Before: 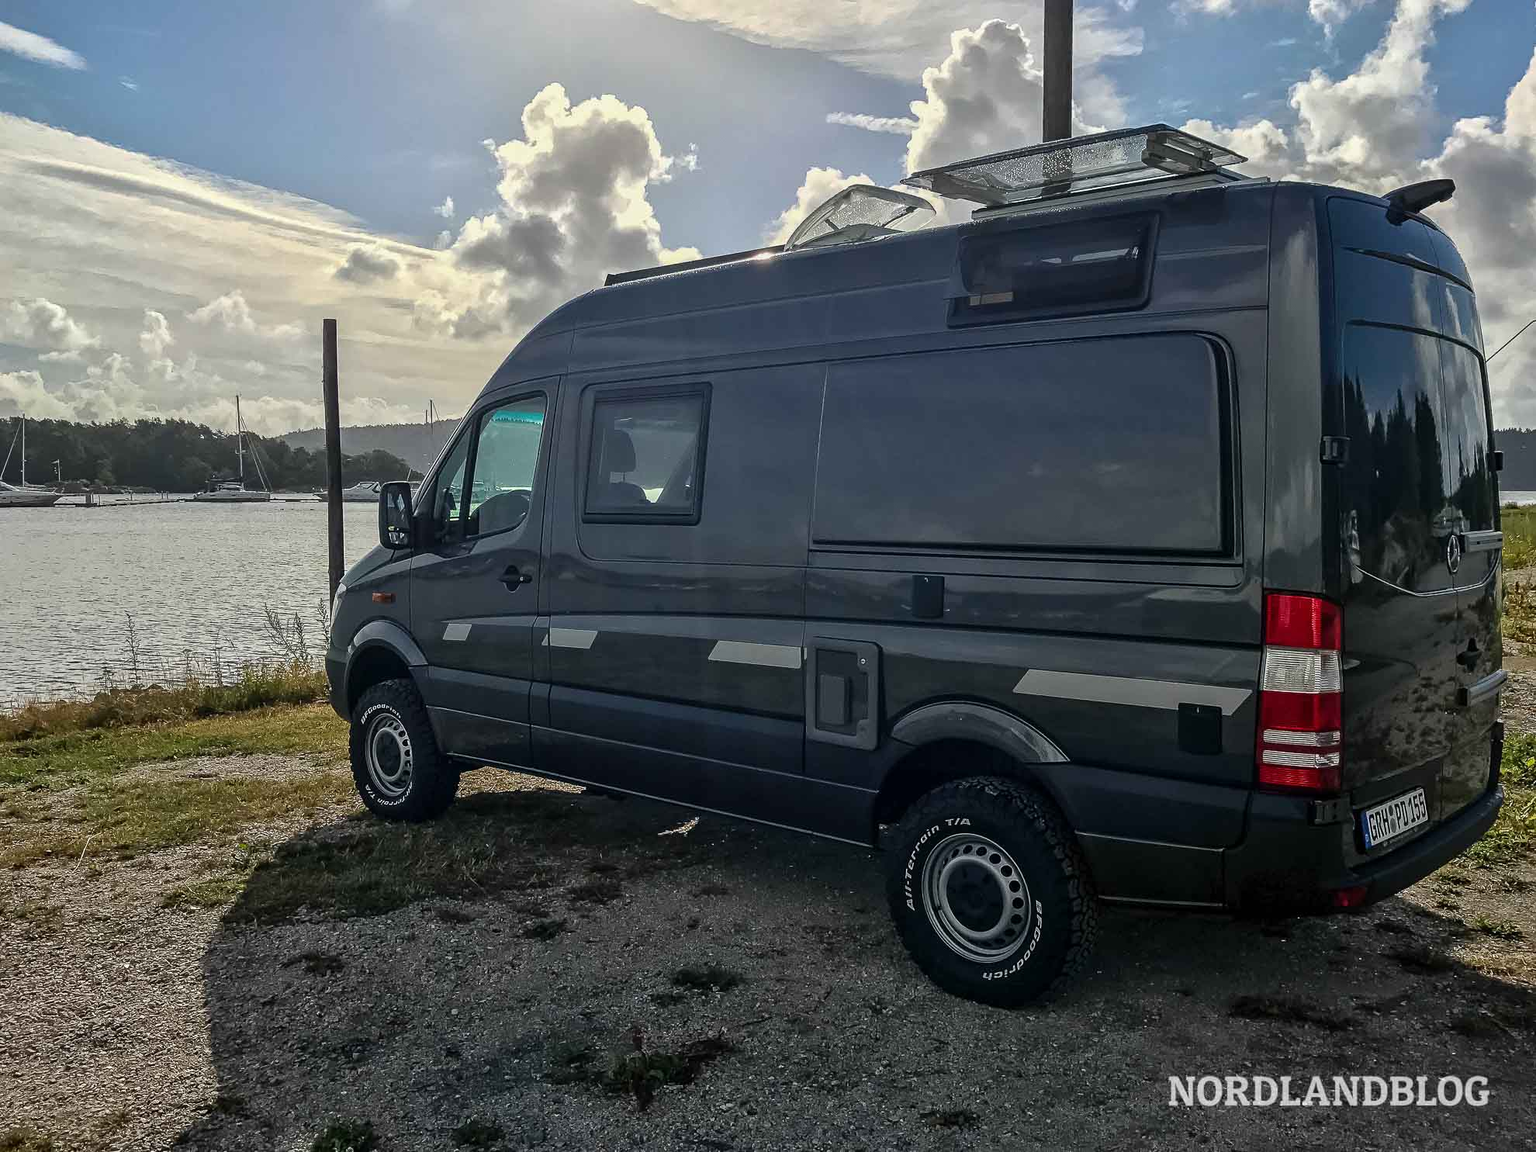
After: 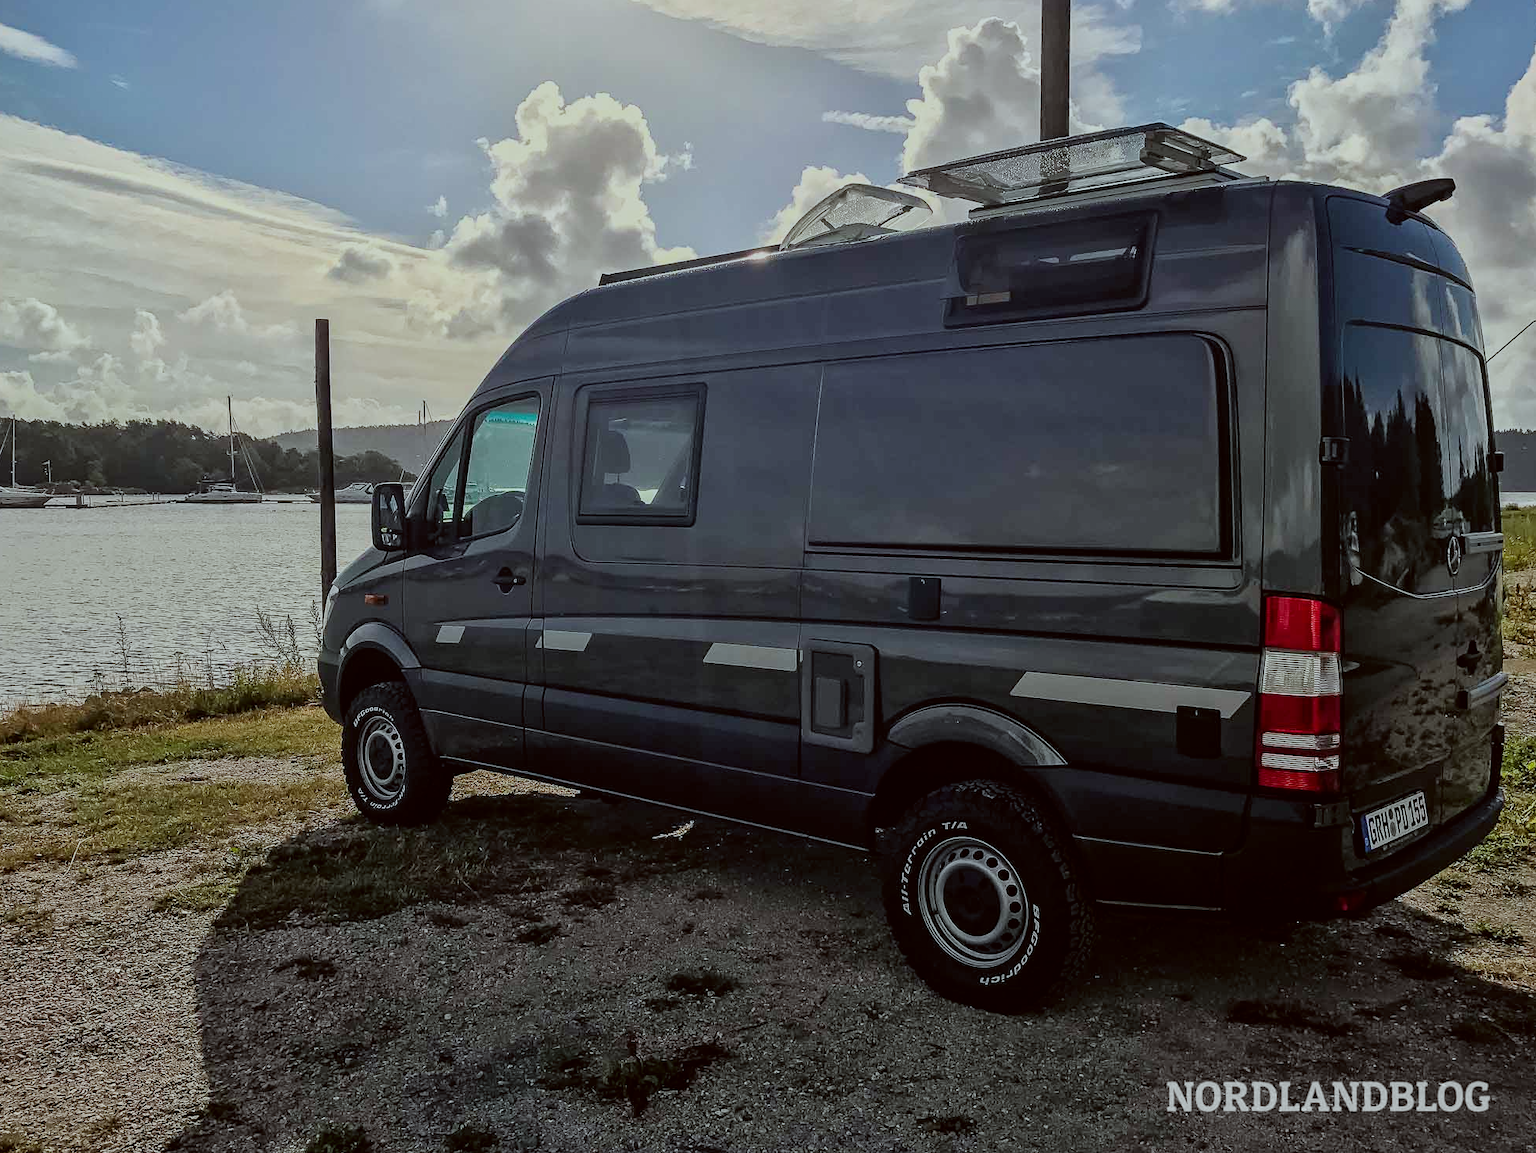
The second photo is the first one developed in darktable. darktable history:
exposure: compensate exposure bias true, compensate highlight preservation false
color correction: highlights a* -4.87, highlights b* -3.87, shadows a* 4.15, shadows b* 4.3
crop and rotate: left 0.696%, top 0.326%, bottom 0.243%
filmic rgb: black relative exposure -16 EV, white relative exposure 6.12 EV, hardness 5.23, iterations of high-quality reconstruction 0
